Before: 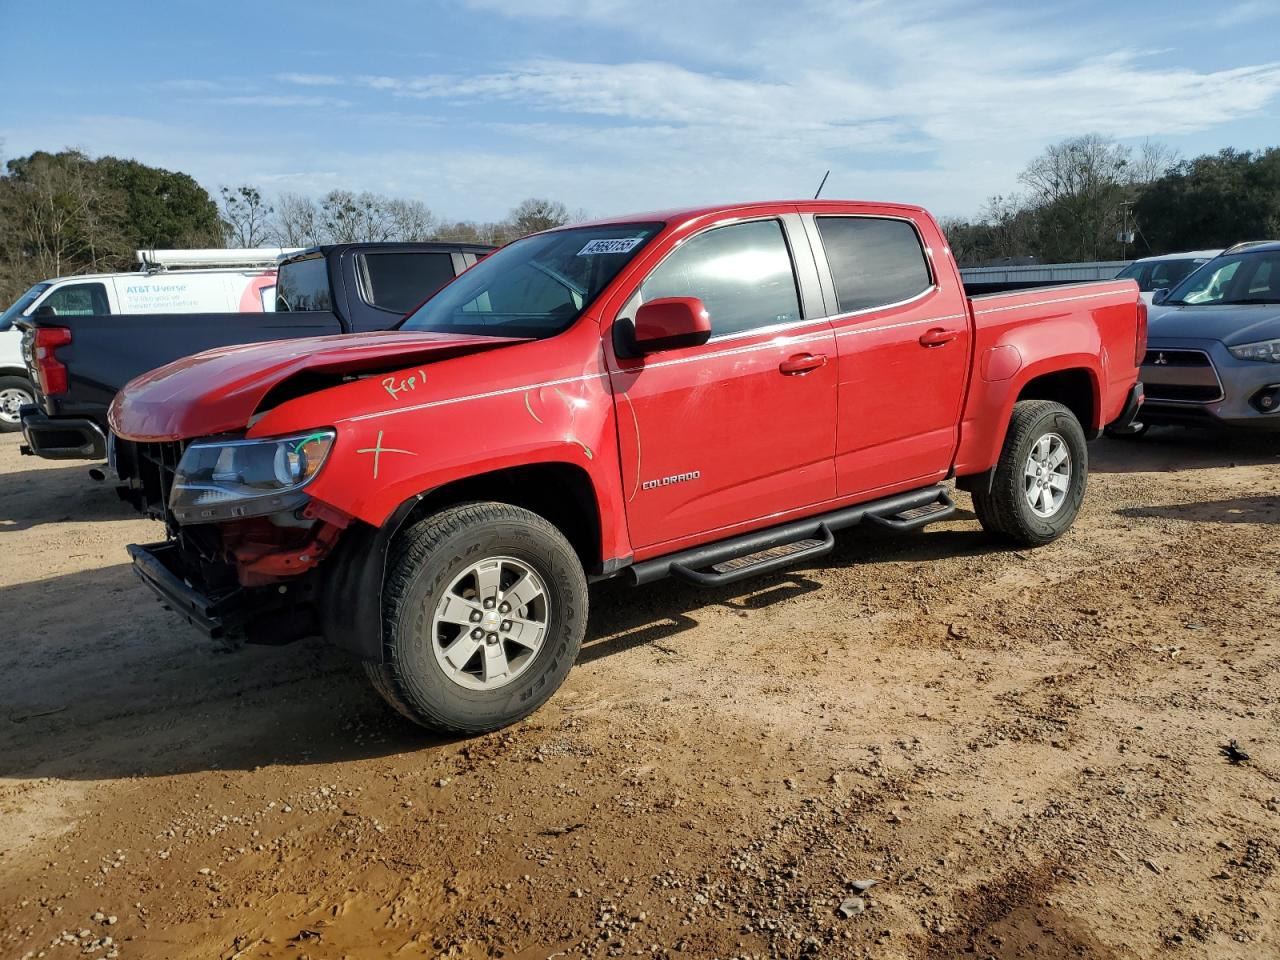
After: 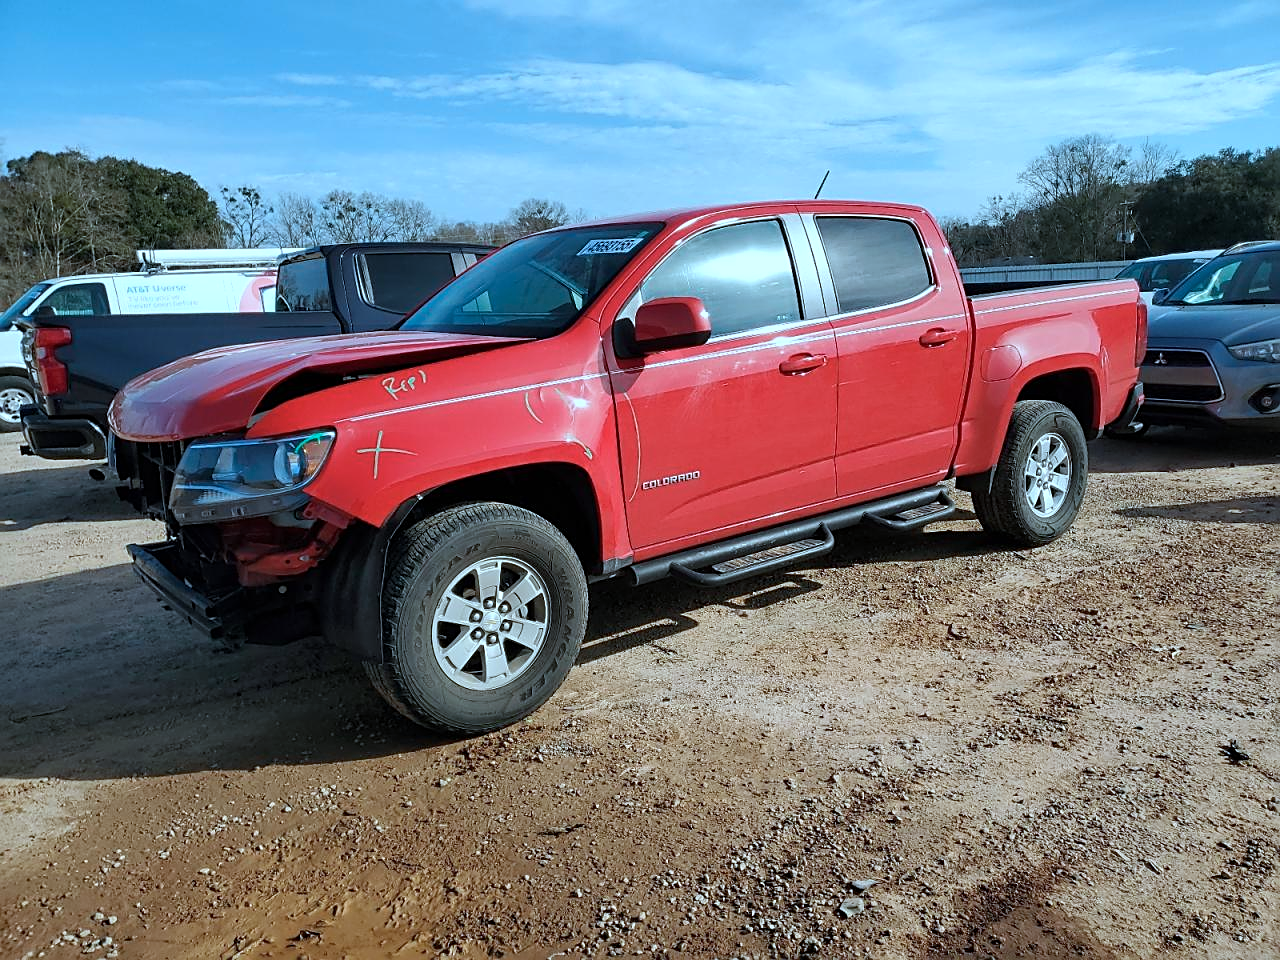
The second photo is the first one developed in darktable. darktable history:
sharpen: on, module defaults
color correction: highlights a* -9.35, highlights b* -23.15
